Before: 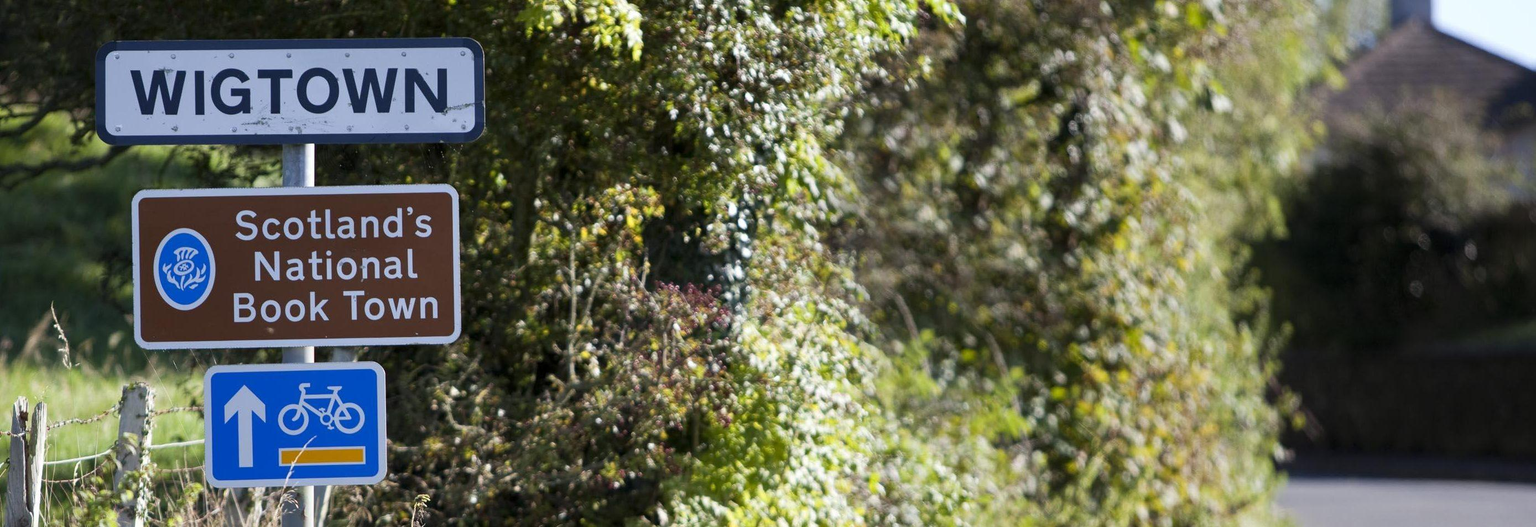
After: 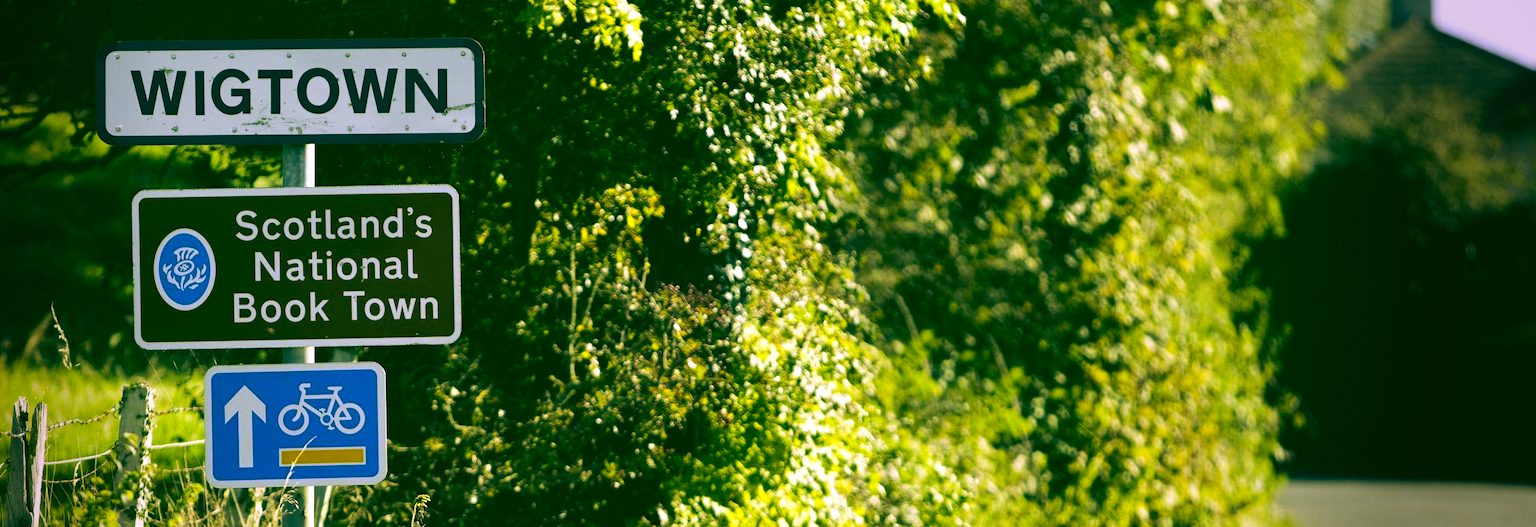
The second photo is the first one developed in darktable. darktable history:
rgb curve: curves: ch0 [(0.123, 0.061) (0.995, 0.887)]; ch1 [(0.06, 0.116) (1, 0.906)]; ch2 [(0, 0) (0.824, 0.69) (1, 1)], mode RGB, independent channels, compensate middle gray true
color correction: highlights a* 5.62, highlights b* 33.57, shadows a* -25.86, shadows b* 4.02
color balance rgb: perceptual saturation grading › global saturation 10%, global vibrance 10%
vignetting: fall-off start 68.33%, fall-off radius 30%, saturation 0.042, center (-0.066, -0.311), width/height ratio 0.992, shape 0.85, dithering 8-bit output
tone equalizer: -8 EV -0.75 EV, -7 EV -0.7 EV, -6 EV -0.6 EV, -5 EV -0.4 EV, -3 EV 0.4 EV, -2 EV 0.6 EV, -1 EV 0.7 EV, +0 EV 0.75 EV, edges refinement/feathering 500, mask exposure compensation -1.57 EV, preserve details no
